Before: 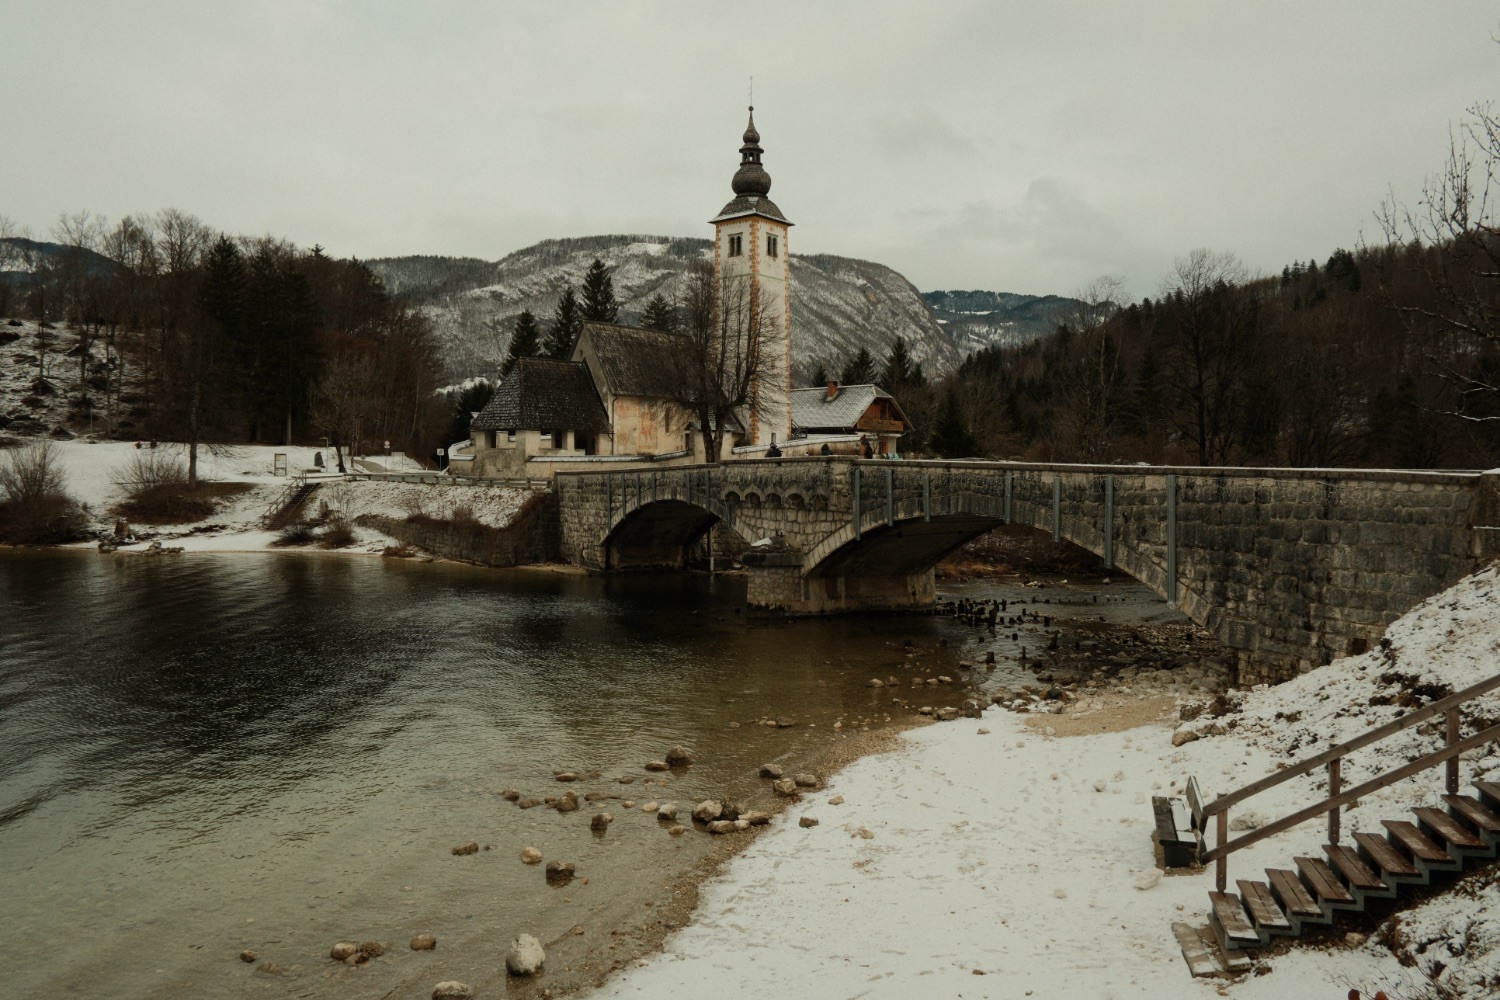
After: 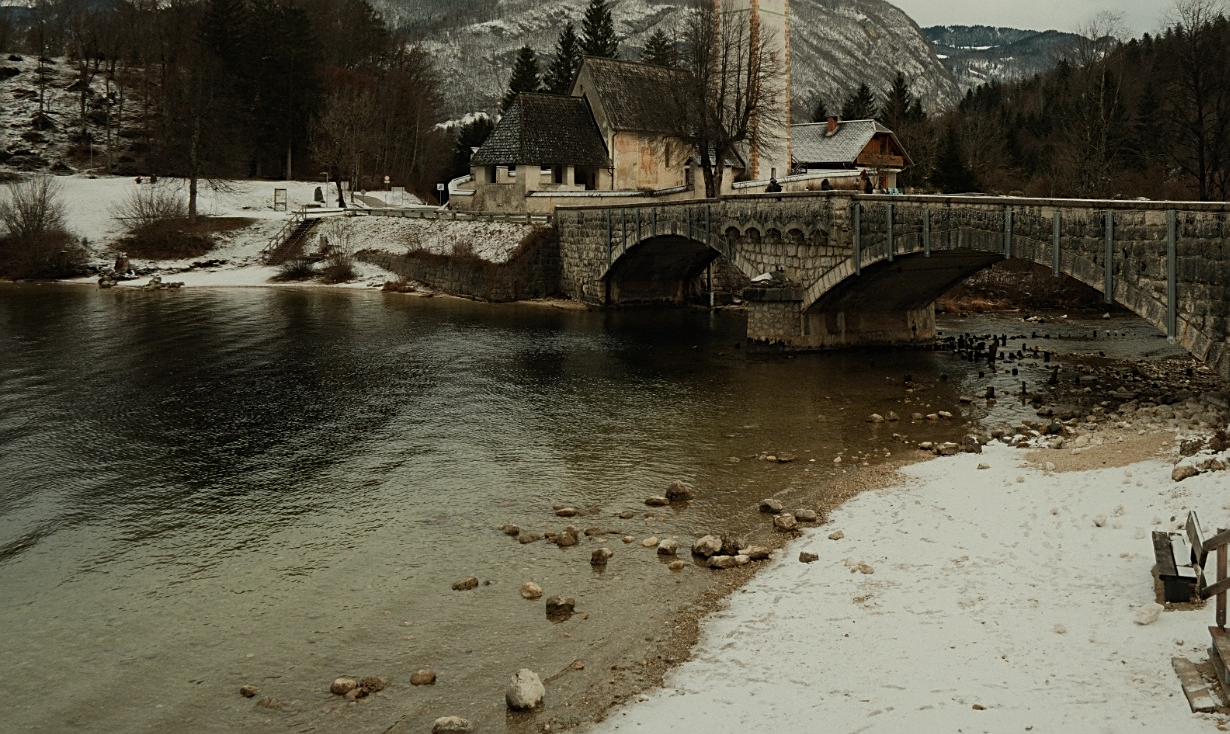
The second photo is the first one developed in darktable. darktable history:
crop: top 26.531%, right 17.959%
sharpen: on, module defaults
